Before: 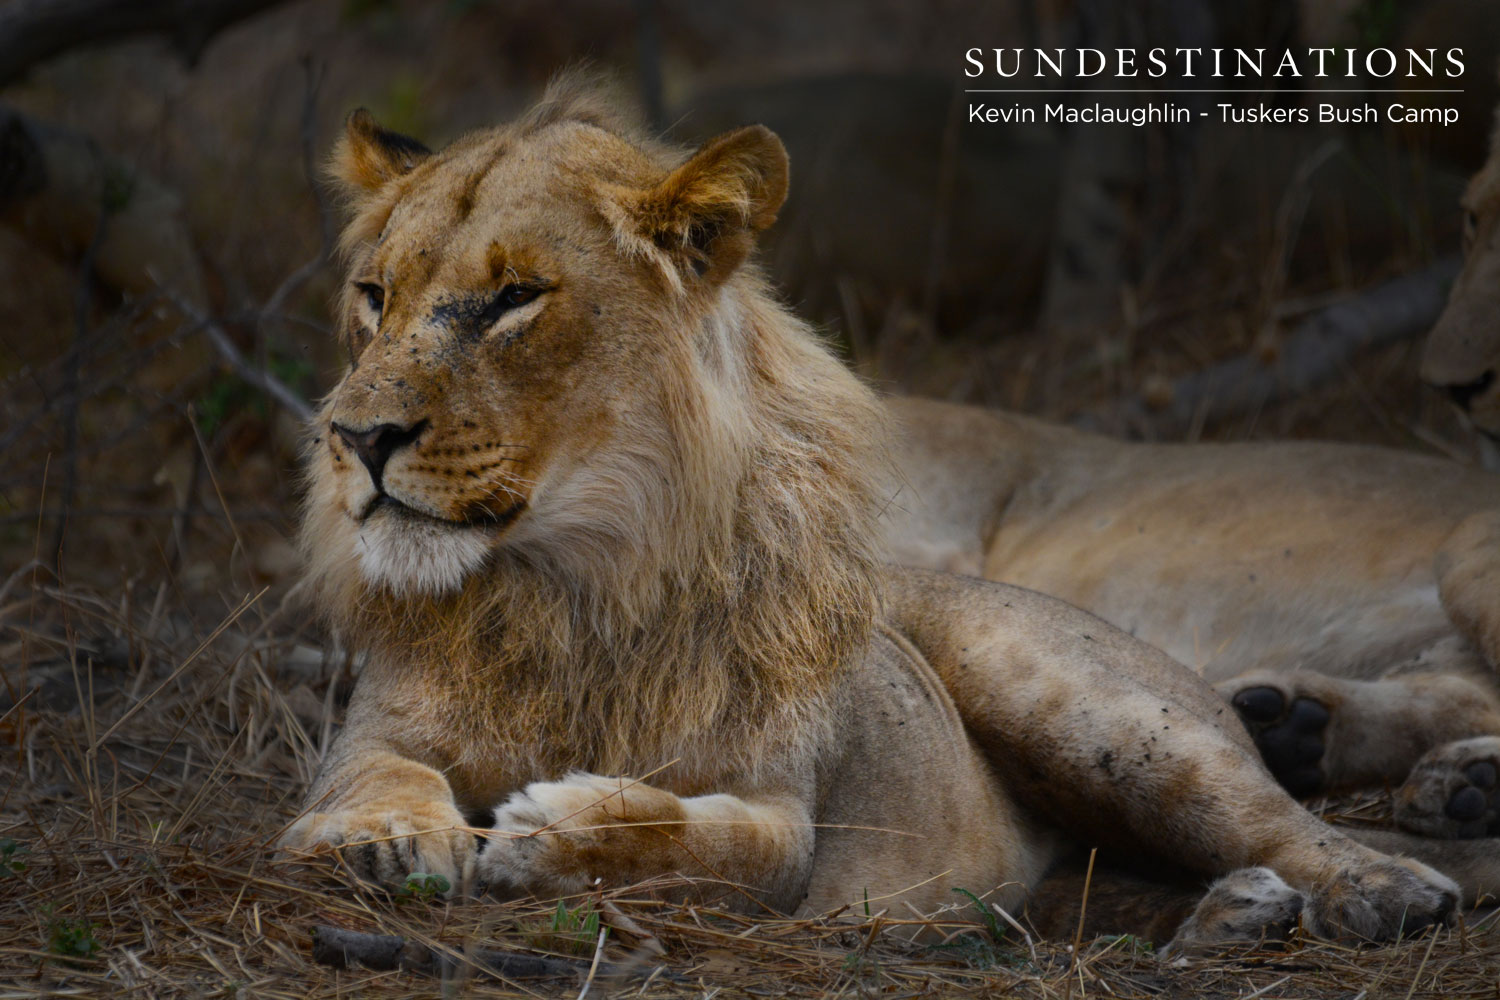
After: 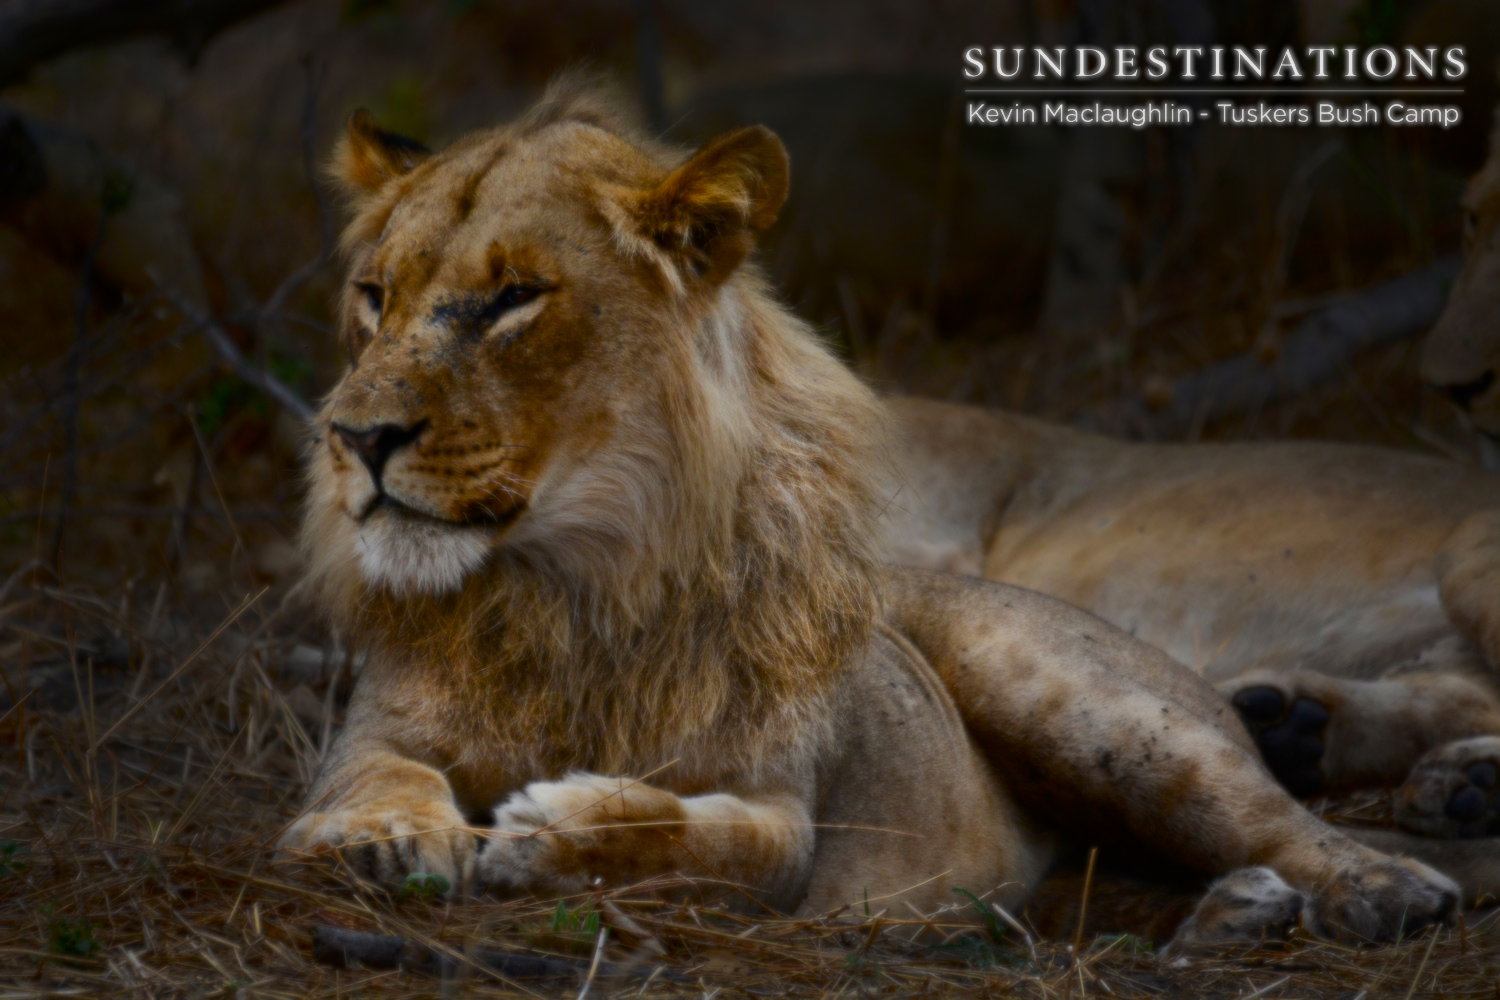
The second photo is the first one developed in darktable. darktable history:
soften: size 8.67%, mix 49%
contrast brightness saturation: contrast 0.07, brightness -0.14, saturation 0.11
